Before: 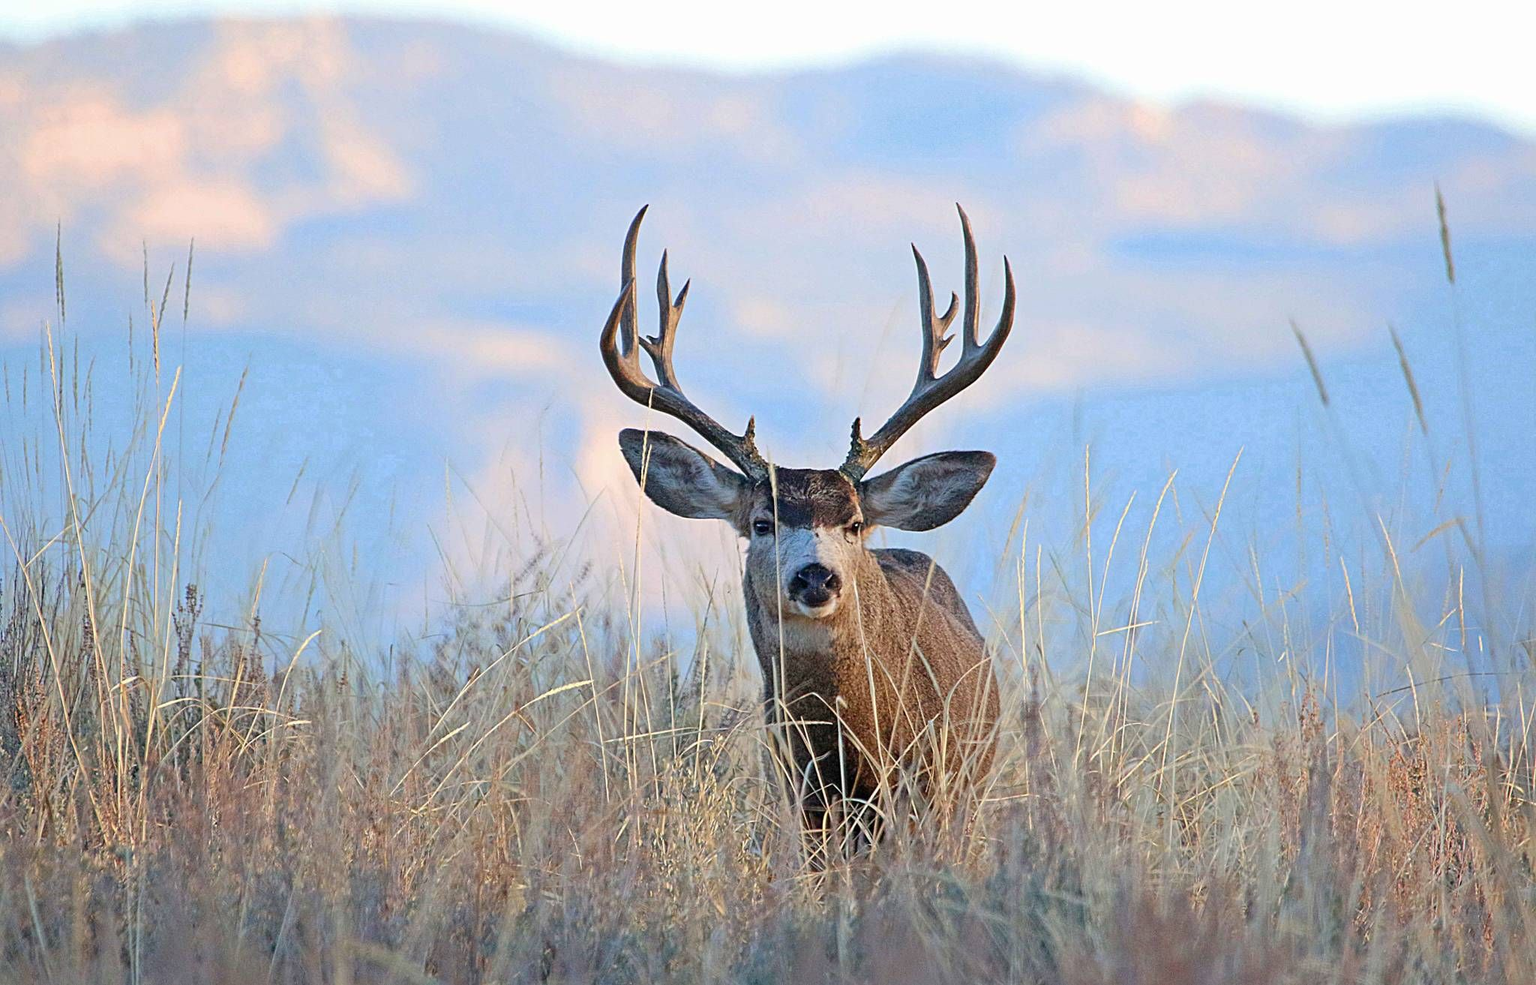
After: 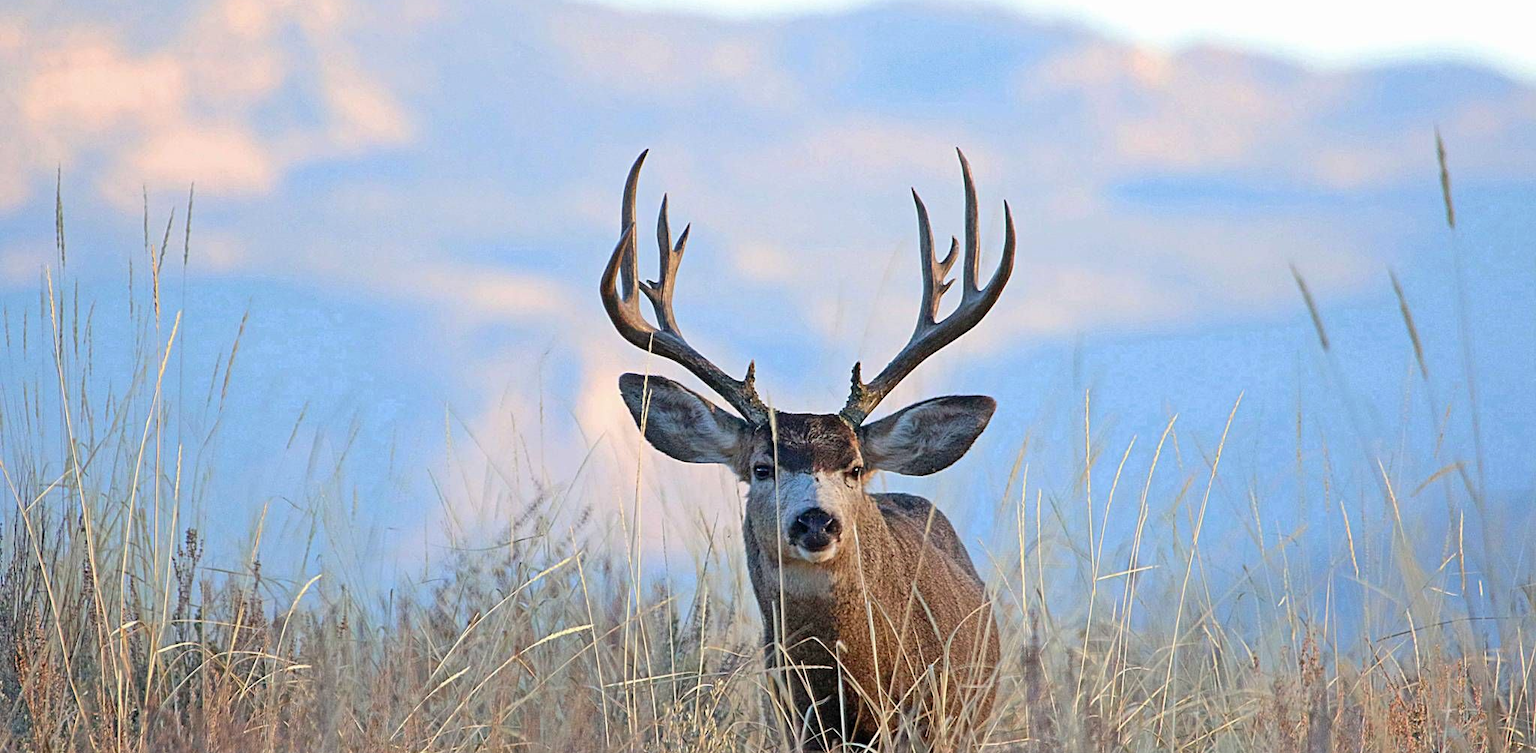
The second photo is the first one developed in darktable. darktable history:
base curve: curves: ch0 [(0, 0) (0.303, 0.277) (1, 1)], preserve colors none
crop: top 5.648%, bottom 17.879%
